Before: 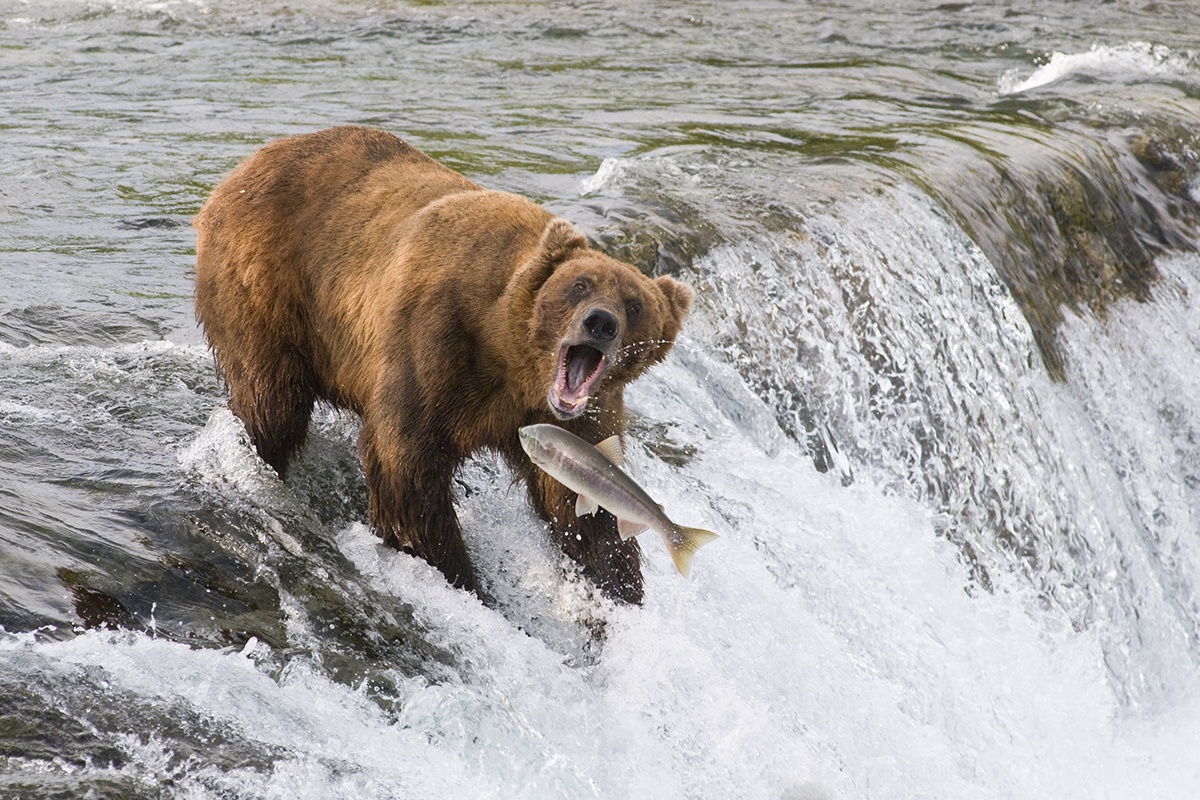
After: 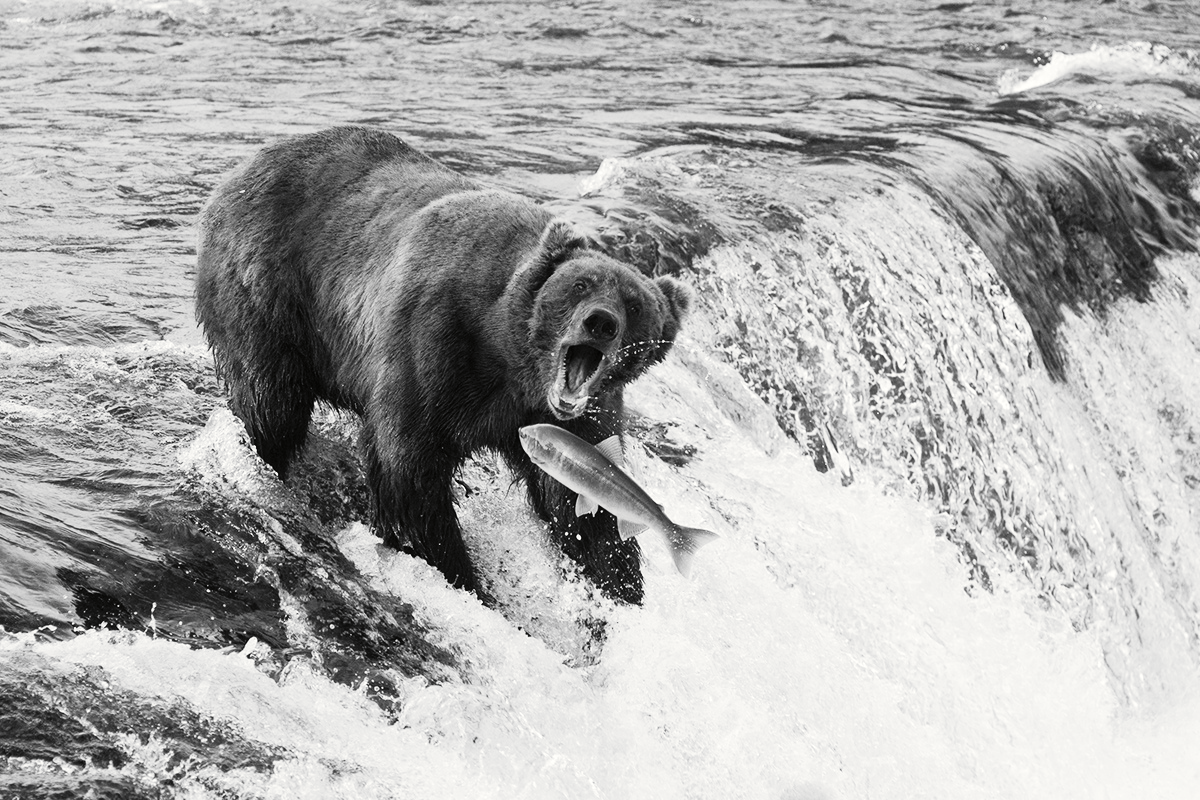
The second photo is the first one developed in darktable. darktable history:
tone curve: curves: ch0 [(0, 0) (0.003, 0.008) (0.011, 0.008) (0.025, 0.011) (0.044, 0.017) (0.069, 0.029) (0.1, 0.045) (0.136, 0.067) (0.177, 0.103) (0.224, 0.151) (0.277, 0.21) (0.335, 0.285) (0.399, 0.37) (0.468, 0.462) (0.543, 0.568) (0.623, 0.679) (0.709, 0.79) (0.801, 0.876) (0.898, 0.936) (1, 1)], preserve colors none
color look up table: target L [92.35, 81.33, 86.7, 78.8, 69.61, 58.12, 59.92, 56.57, 43.19, 50.83, 18.94, 200.82, 95.84, 78.07, 73.19, 76.98, 53.09, 56.32, 57.35, 49.64, 51.49, 46.7, 43.73, 19.55, 13.71, 19.55, 1.645, 91.64, 85.63, 76.61, 71.1, 62.97, 72.21, 59.92, 65.24, 43.19, 41.83, 38.86, 42.92, 18, 6.319, 100.33, 80.97, 87.41, 88.82, 71.47, 53.98, 51.22, 10.27], target a [-0.003, 0, -0.002, -0.001, 0, 0.001 ×4, 0, 0, 0, -0.289, 0, 0.001, 0, 0.001, 0, 0.001 ×6, 0, 0.001, -0.153, -0.001, 0, -0.002, 0, 0.001, 0, 0.001 ×6, 0, 0, 0.001, -0.002, -0.003, -0.002, 0, 0.001, 0, 0], target b [0.024, 0.002, 0.024, 0.002, 0.002, -0.005 ×4, 0, 0.003, -0.001, 3.633, 0.002, -0.005, 0.002, -0.004, 0, -0.005, 0, -0.005, -0.005, -0.005, -0.004, -0.002, -0.004, 1.891, 0.001, 0.001, 0.023, 0.002, -0.005, 0.002, -0.005 ×4, -0.006, -0.005, -0.003, -0.001, -0.002, 0.023, 0.024, 0.024, 0.002, -0.004, 0, -0.002], num patches 49
